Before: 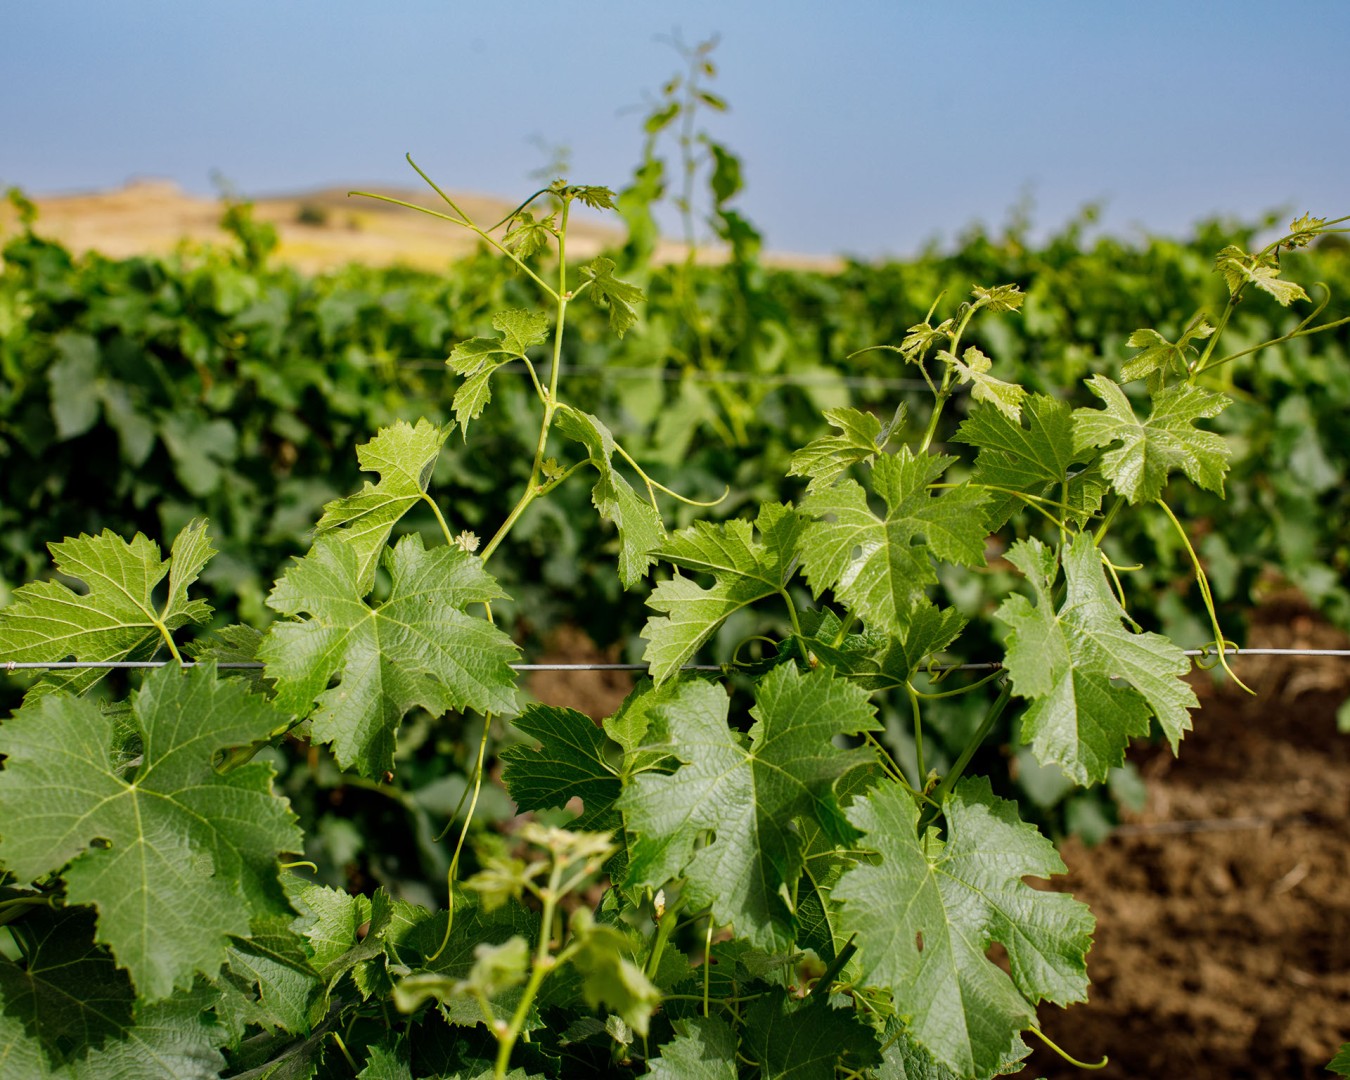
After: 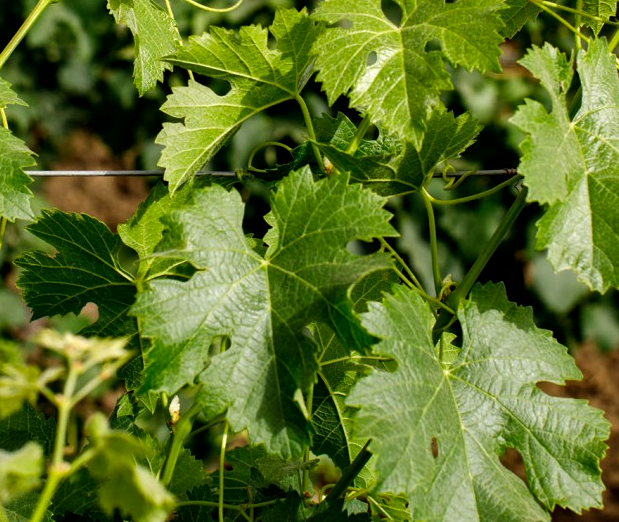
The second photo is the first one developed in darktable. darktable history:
color balance: contrast 10%
local contrast: mode bilateral grid, contrast 28, coarseness 16, detail 115%, midtone range 0.2
crop: left 35.976%, top 45.819%, right 18.162%, bottom 5.807%
